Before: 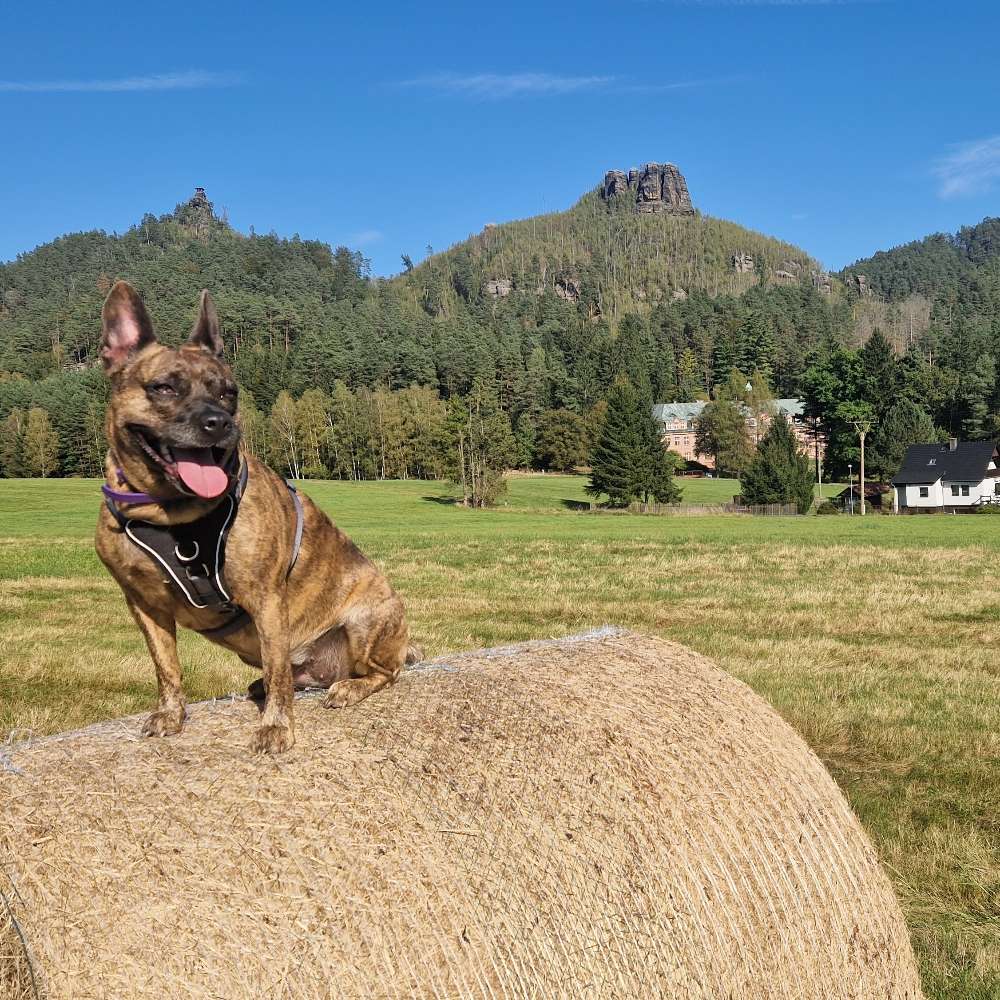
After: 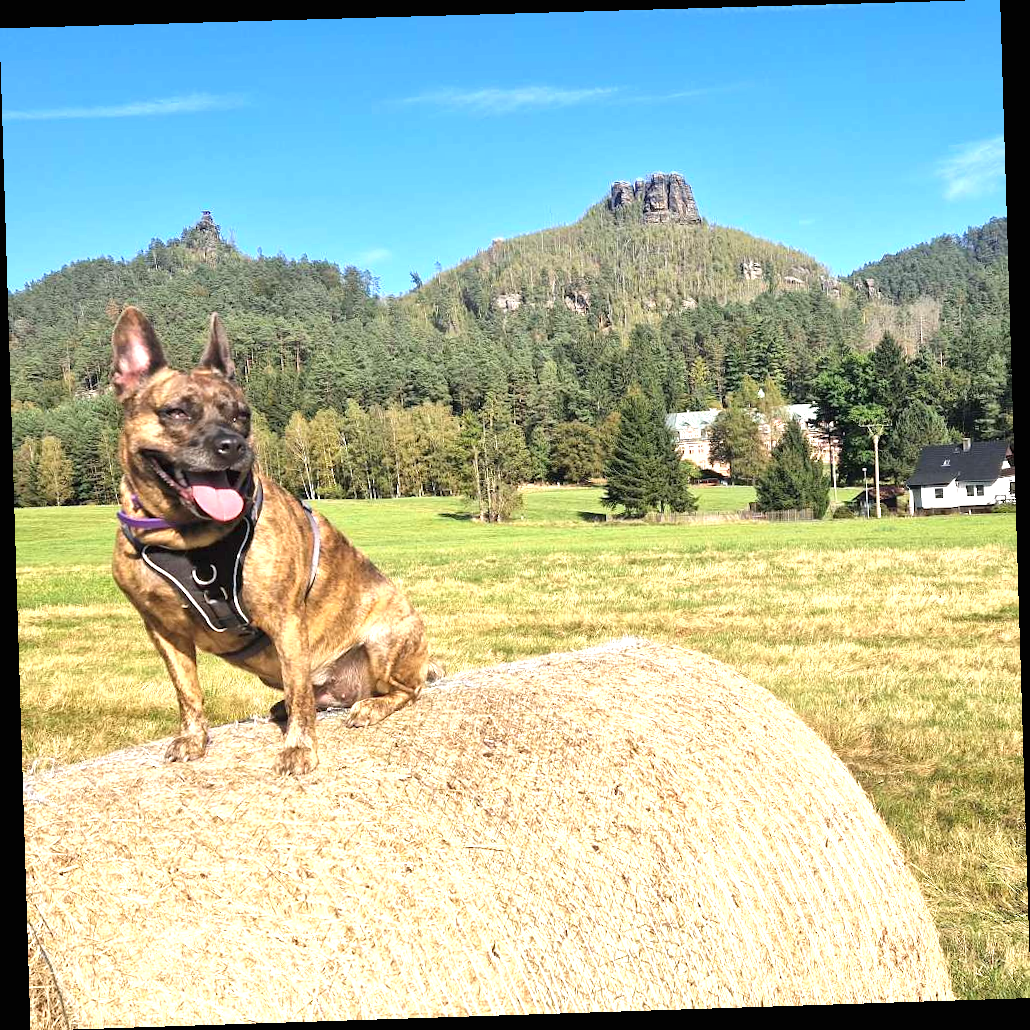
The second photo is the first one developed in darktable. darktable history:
exposure: black level correction 0, exposure 1.1 EV, compensate highlight preservation false
rotate and perspective: rotation -1.77°, lens shift (horizontal) 0.004, automatic cropping off
